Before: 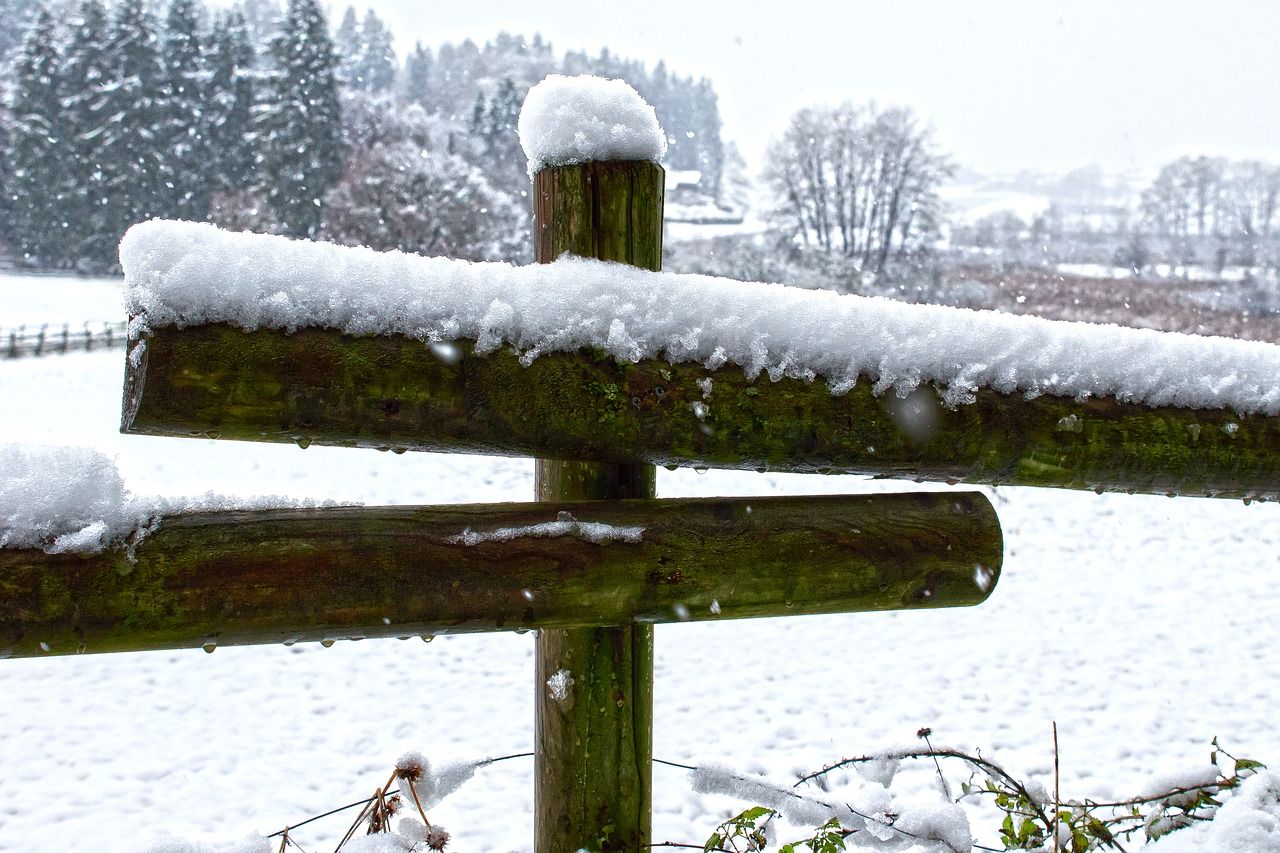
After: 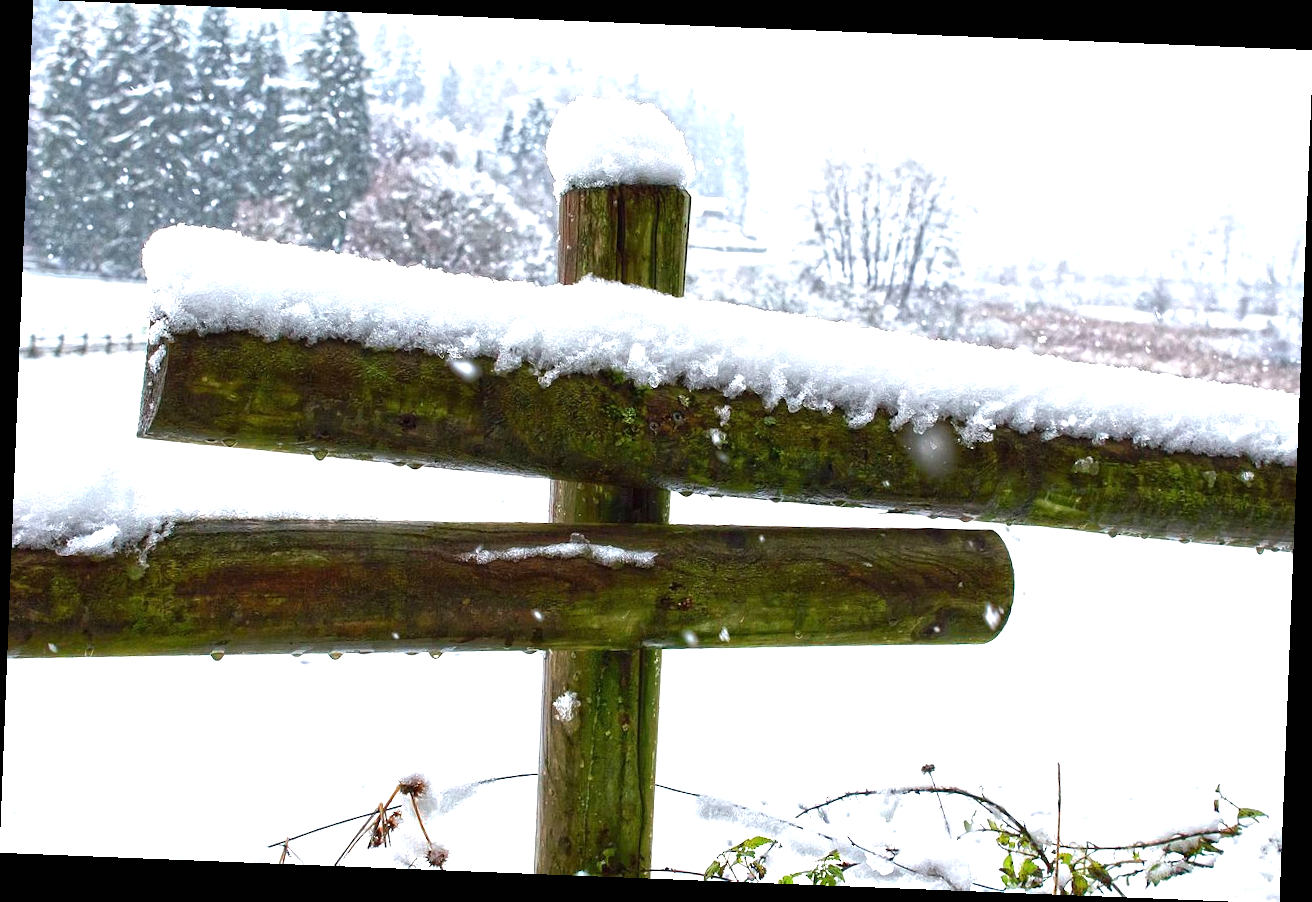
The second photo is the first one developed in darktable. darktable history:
tone equalizer: on, module defaults
rotate and perspective: rotation 2.27°, automatic cropping off
exposure: black level correction 0, exposure 0.9 EV, compensate highlight preservation false
